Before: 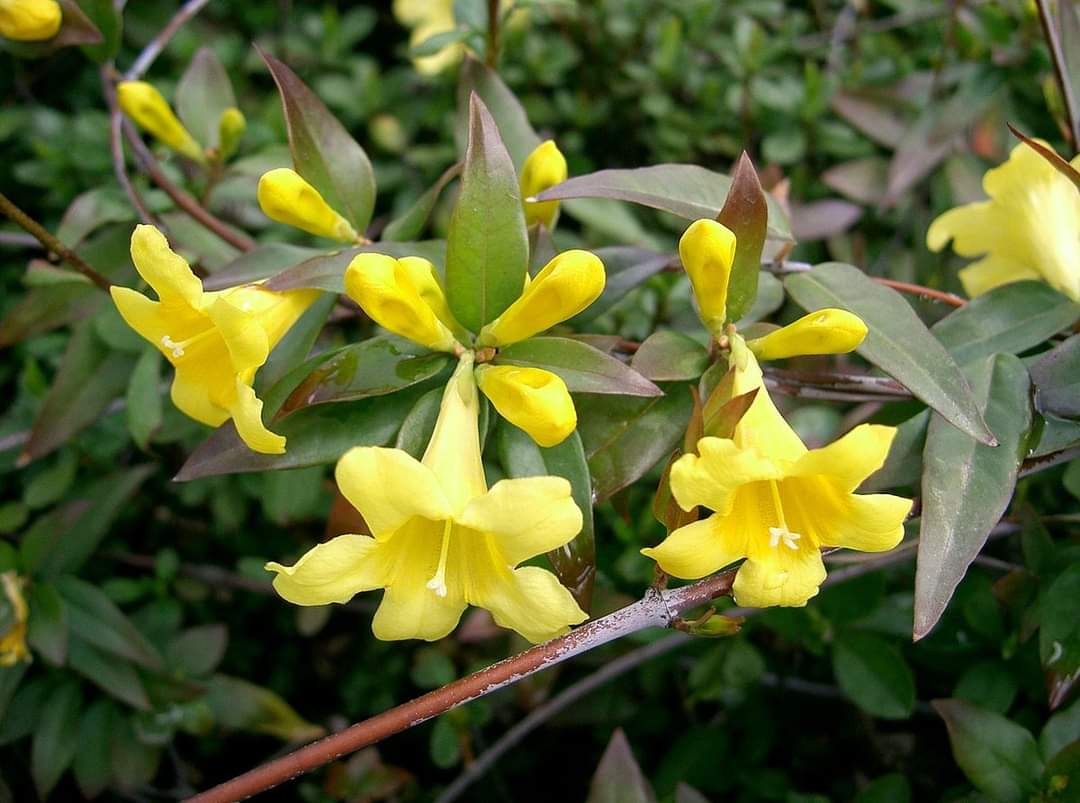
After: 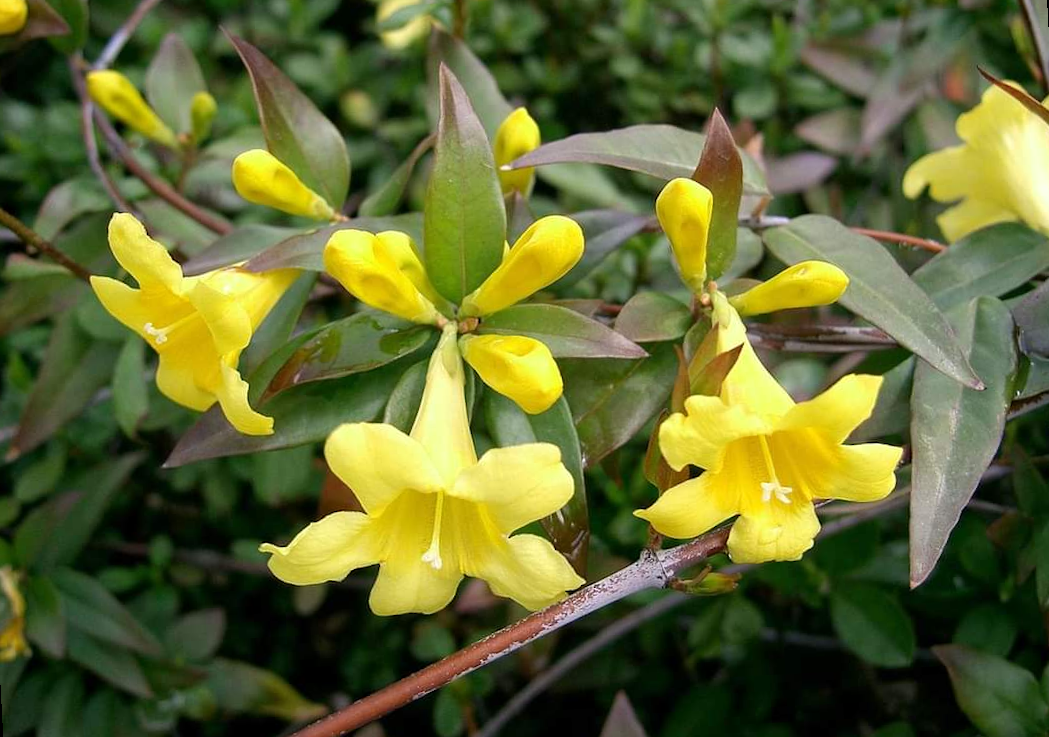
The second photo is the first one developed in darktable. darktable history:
exposure: exposure 0.014 EV, compensate highlight preservation false
rotate and perspective: rotation -3°, crop left 0.031, crop right 0.968, crop top 0.07, crop bottom 0.93
